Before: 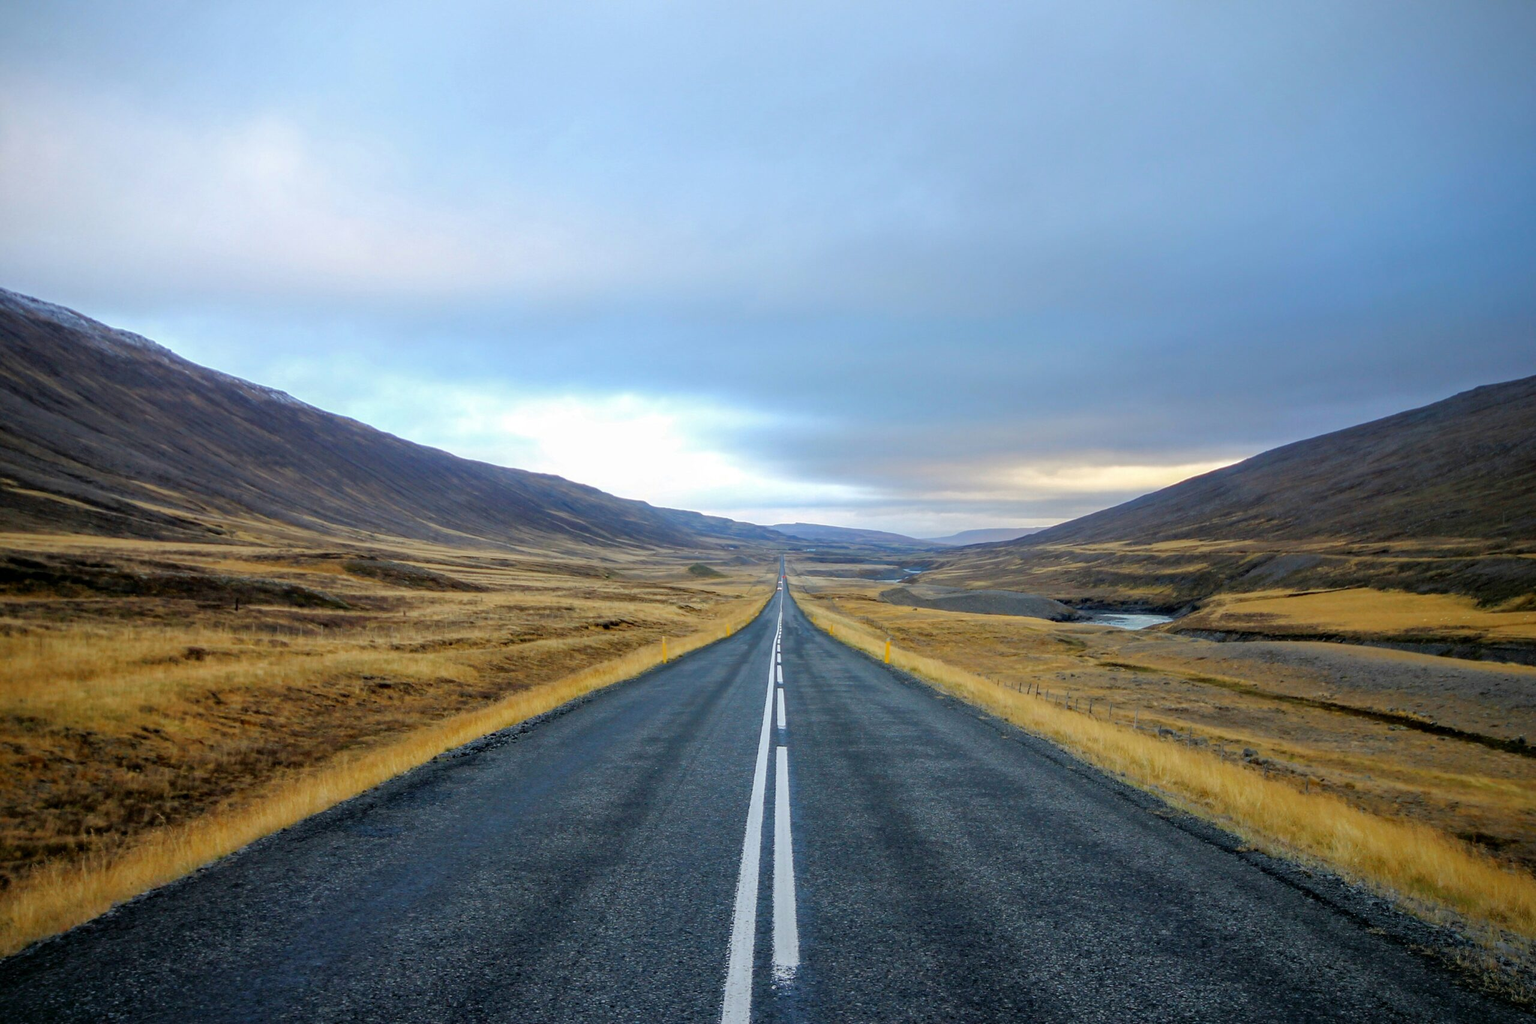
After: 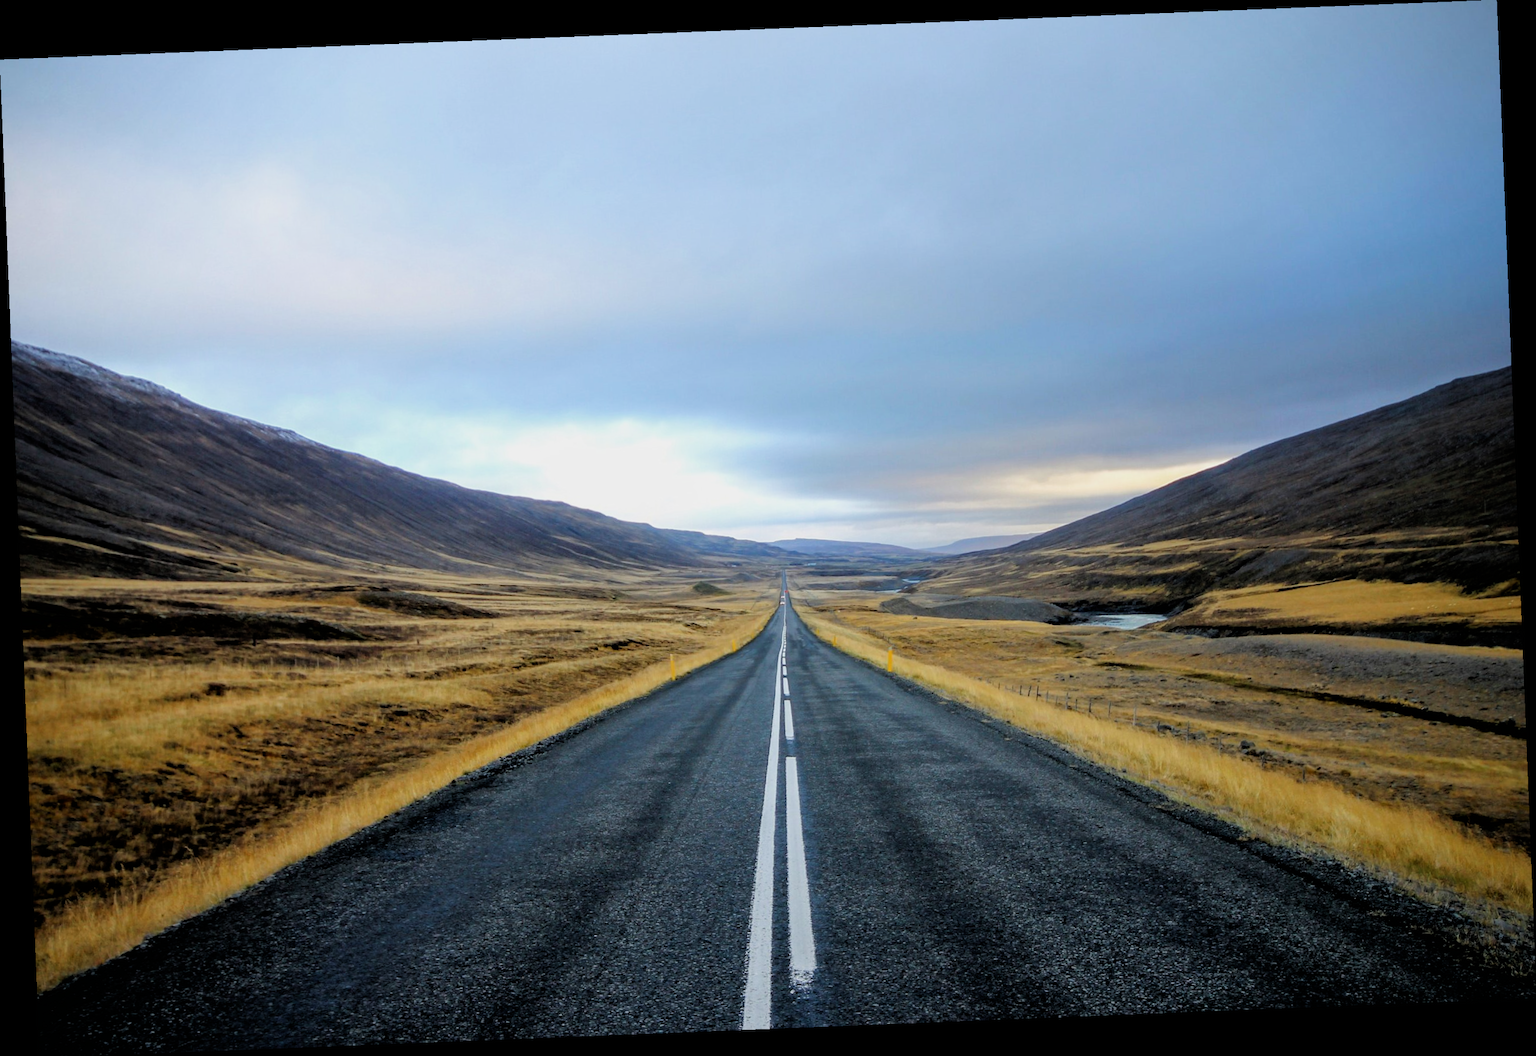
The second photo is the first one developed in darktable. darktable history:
filmic rgb: black relative exposure -5 EV, white relative exposure 3.2 EV, hardness 3.42, contrast 1.2, highlights saturation mix -30%
rotate and perspective: rotation -2.29°, automatic cropping off
